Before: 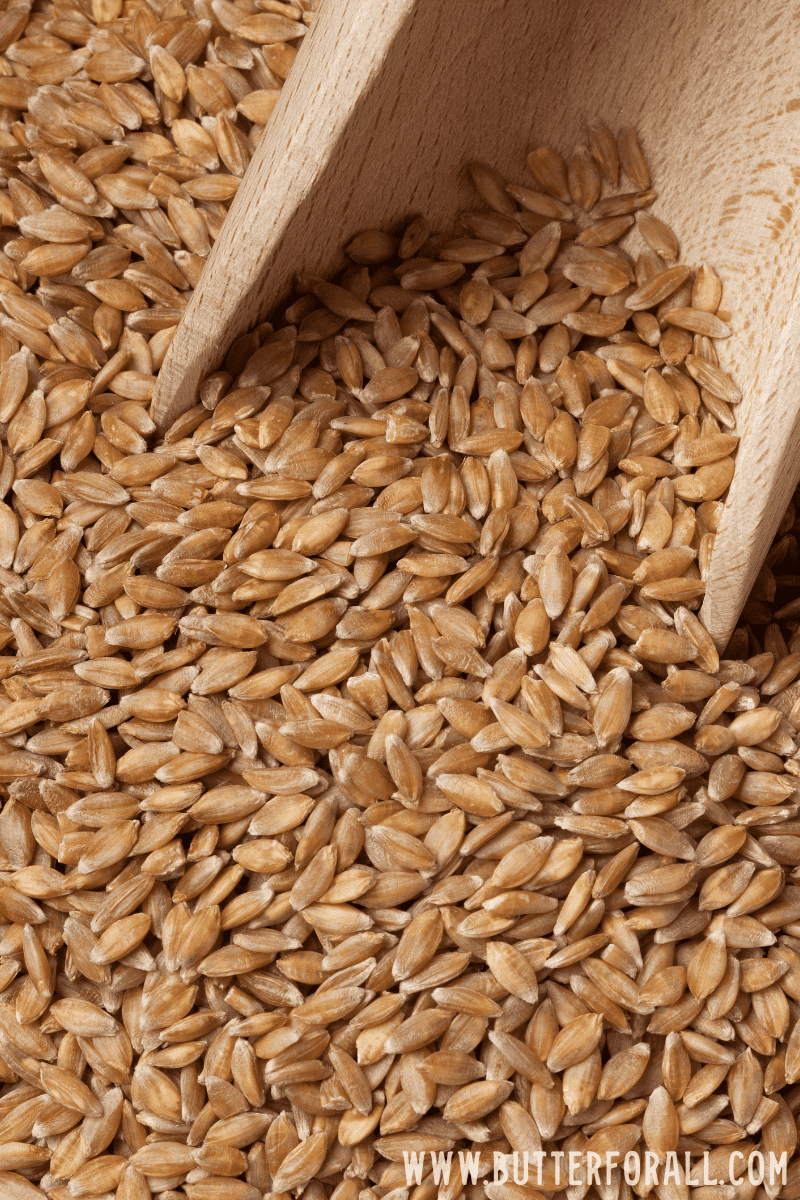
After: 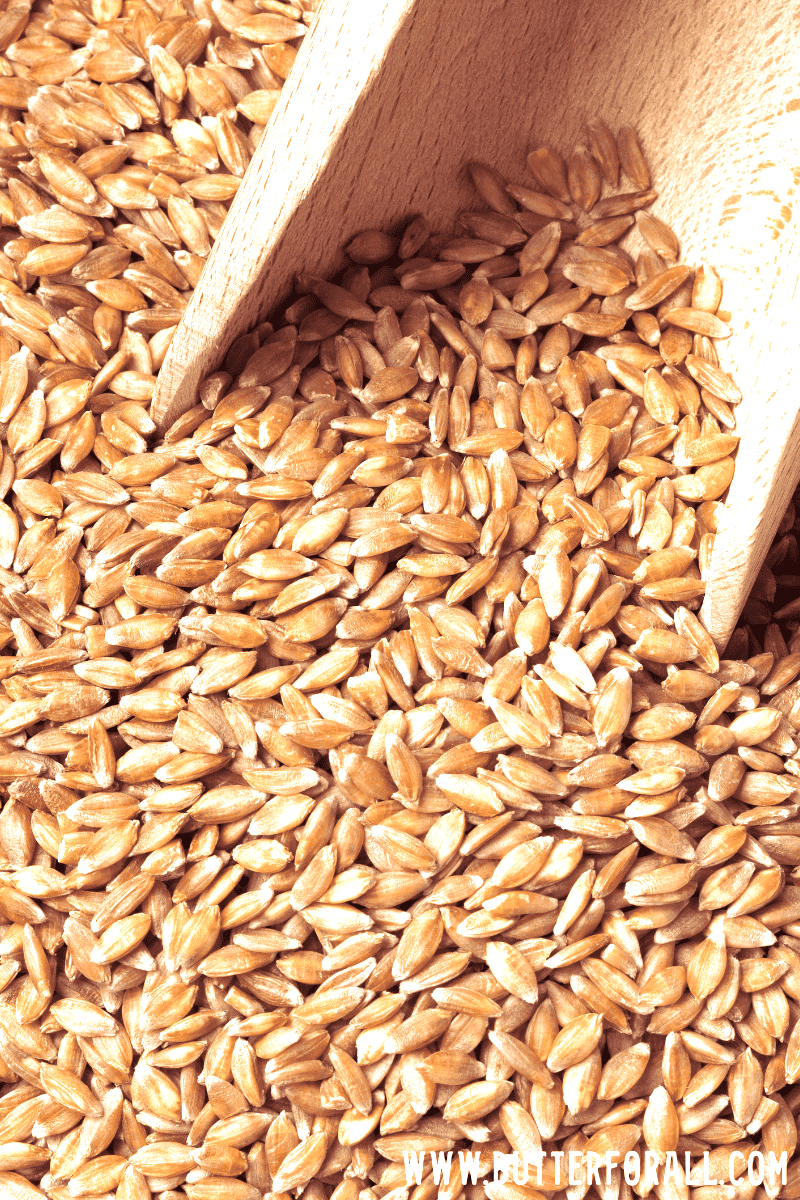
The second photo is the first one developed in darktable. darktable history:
exposure: exposure 1.15 EV, compensate highlight preservation false
split-toning: on, module defaults
